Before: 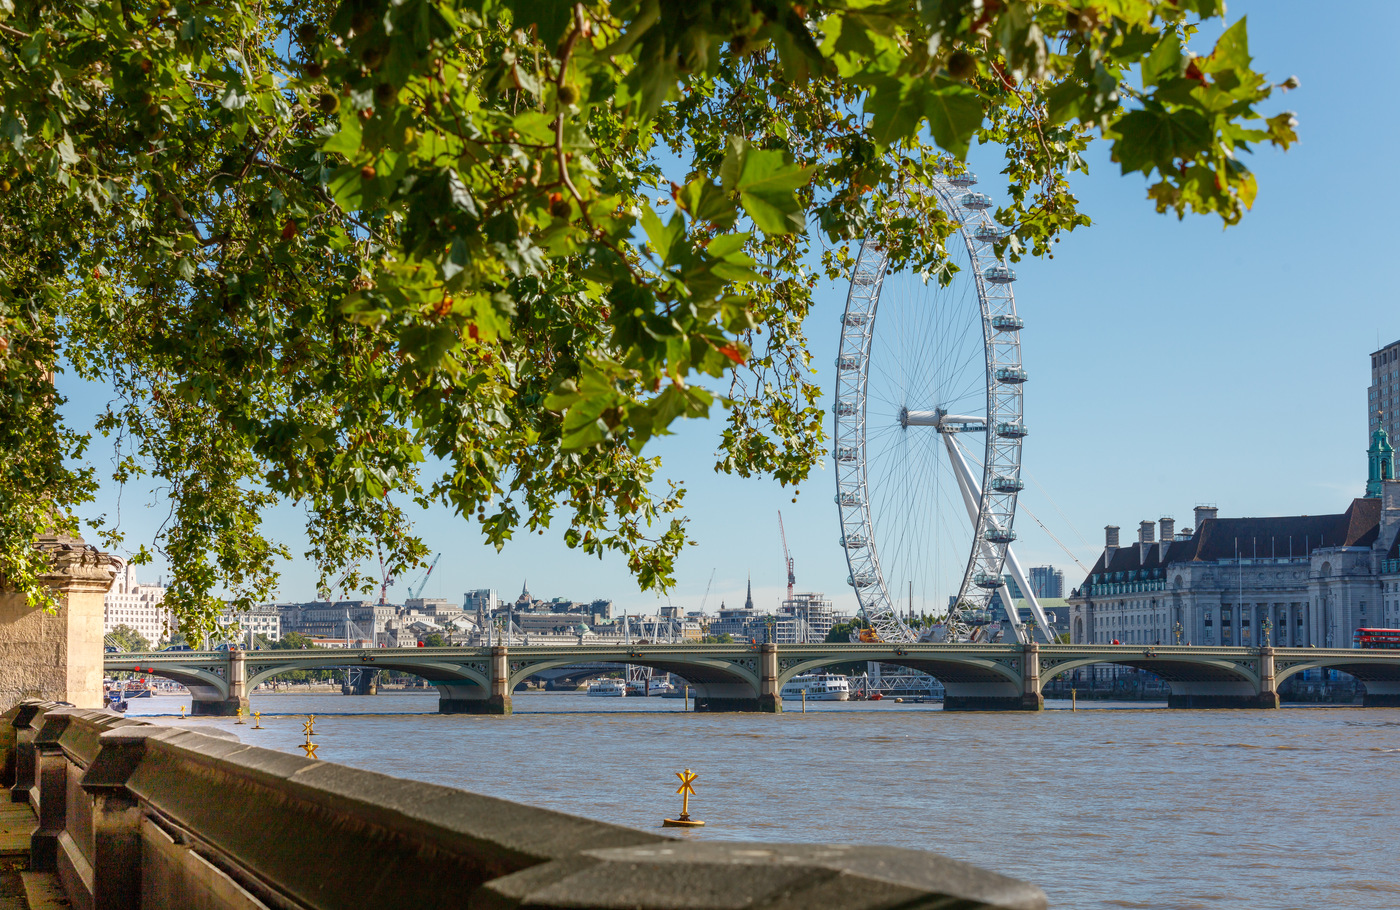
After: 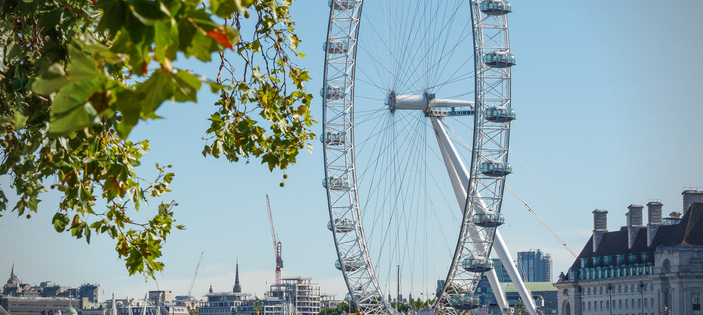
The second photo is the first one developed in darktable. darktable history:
vignetting: fall-off start 74.49%, fall-off radius 65.9%, brightness -0.628, saturation -0.68
crop: left 36.607%, top 34.735%, right 13.146%, bottom 30.611%
